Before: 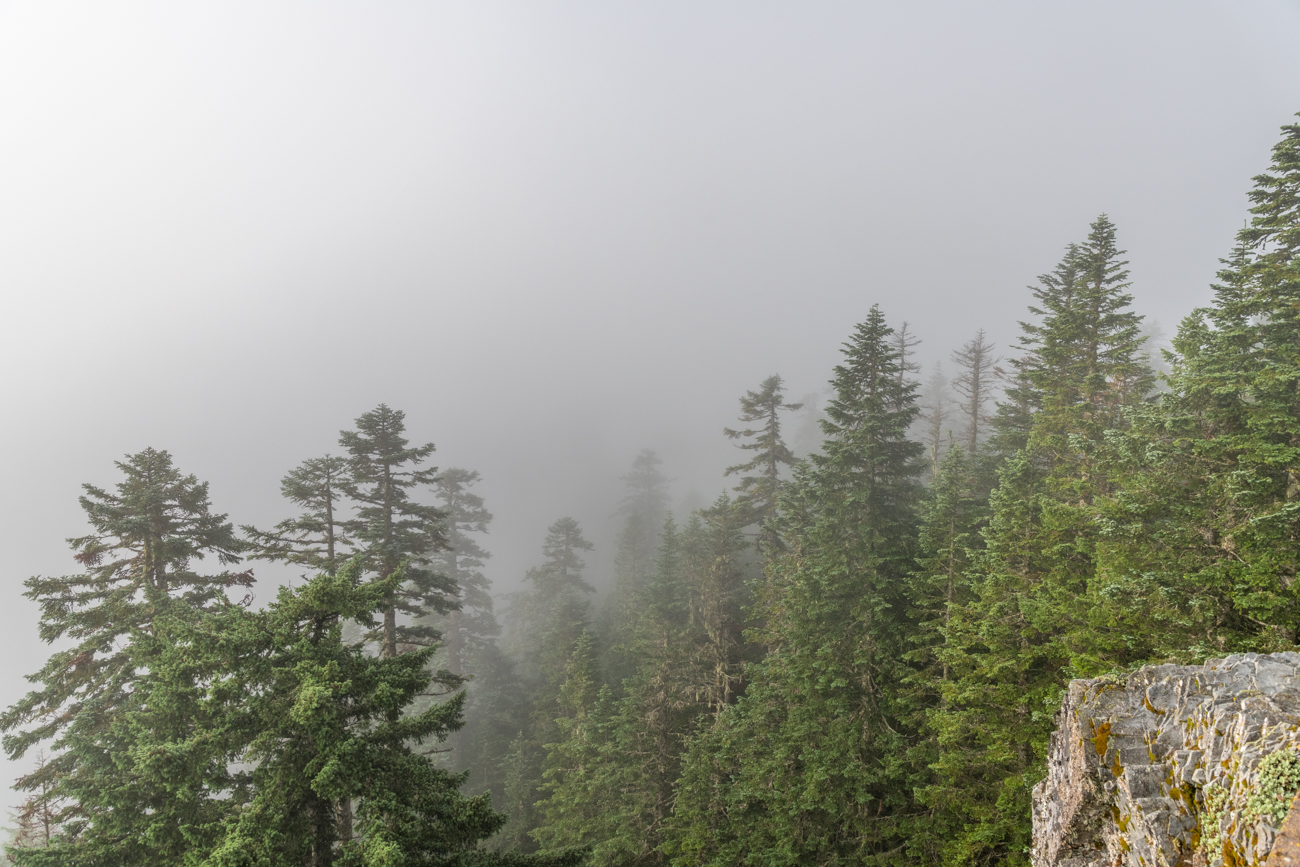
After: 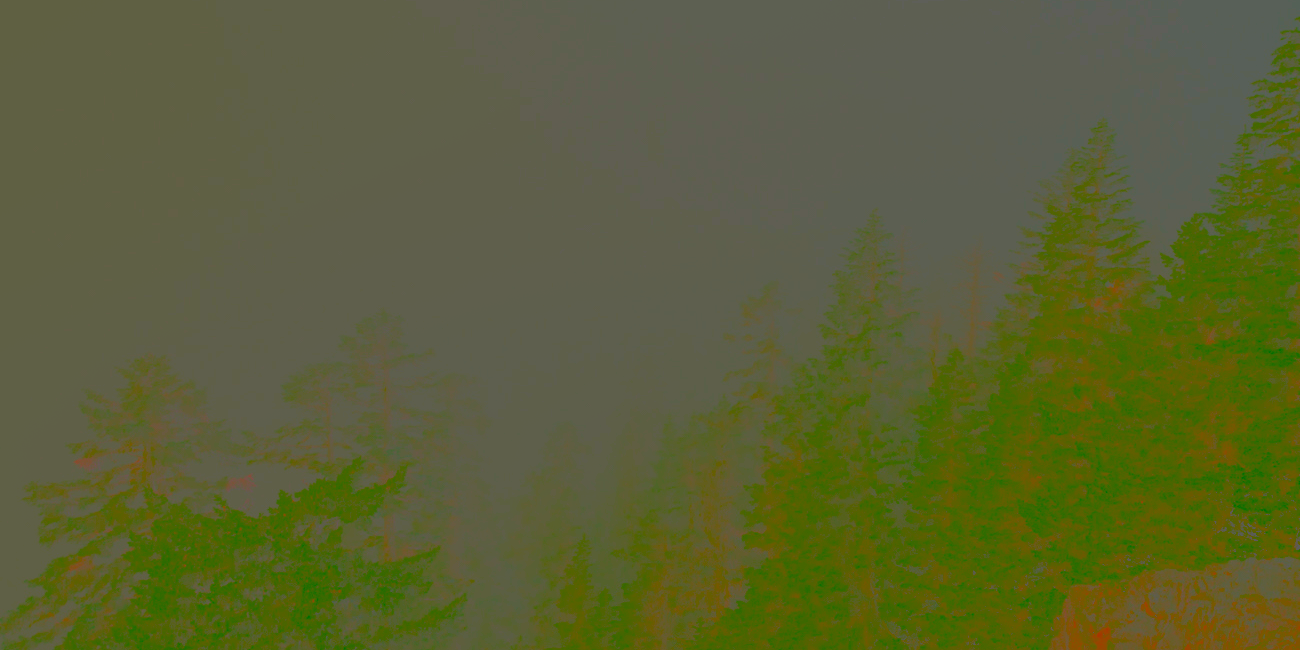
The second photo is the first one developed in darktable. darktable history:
color balance rgb: highlights gain › luminance 5.933%, highlights gain › chroma 2.594%, highlights gain › hue 92.25°, perceptual saturation grading › global saturation 20%, perceptual saturation grading › highlights -14.316%, perceptual saturation grading › shadows 49.811%, perceptual brilliance grading › global brilliance 1.412%, perceptual brilliance grading › highlights 8.294%, perceptual brilliance grading › shadows -3.568%, global vibrance 20%
crop: top 11.048%, bottom 13.895%
exposure: black level correction 0.005, exposure 0.015 EV, compensate exposure bias true, compensate highlight preservation false
tone equalizer: -8 EV -0.739 EV, -7 EV -0.682 EV, -6 EV -0.637 EV, -5 EV -0.38 EV, -3 EV 0.381 EV, -2 EV 0.6 EV, -1 EV 0.68 EV, +0 EV 0.754 EV
contrast brightness saturation: contrast -0.989, brightness -0.175, saturation 0.762
sharpen: amount 0.21
